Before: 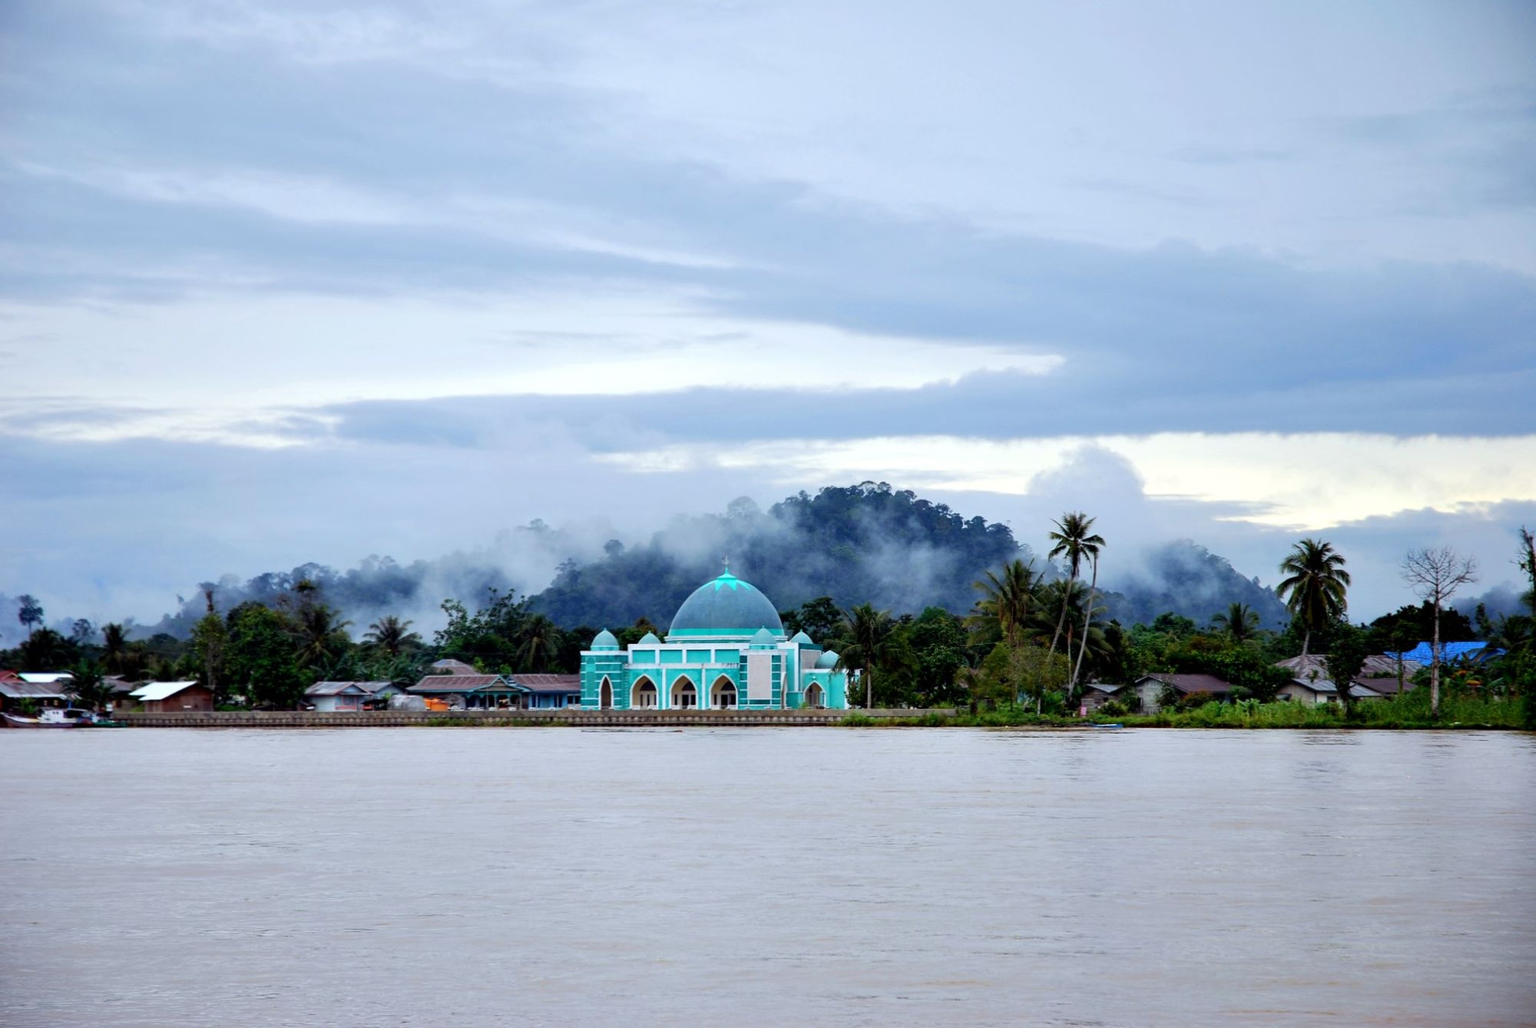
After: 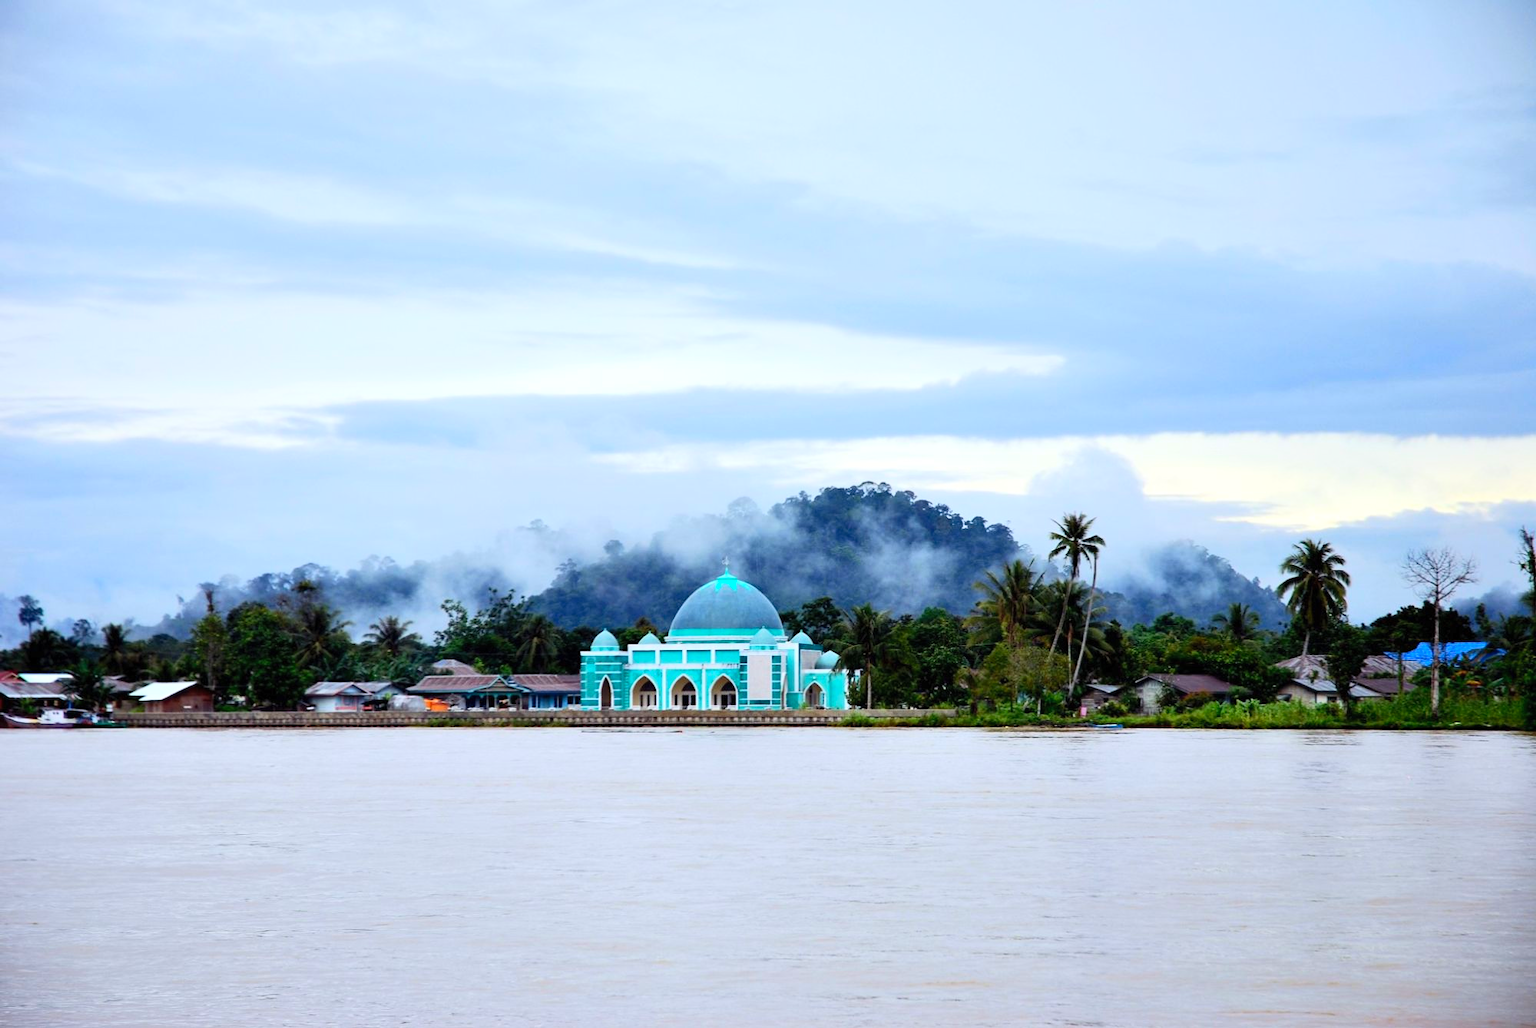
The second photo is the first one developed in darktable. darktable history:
contrast brightness saturation: contrast 0.203, brightness 0.163, saturation 0.223
